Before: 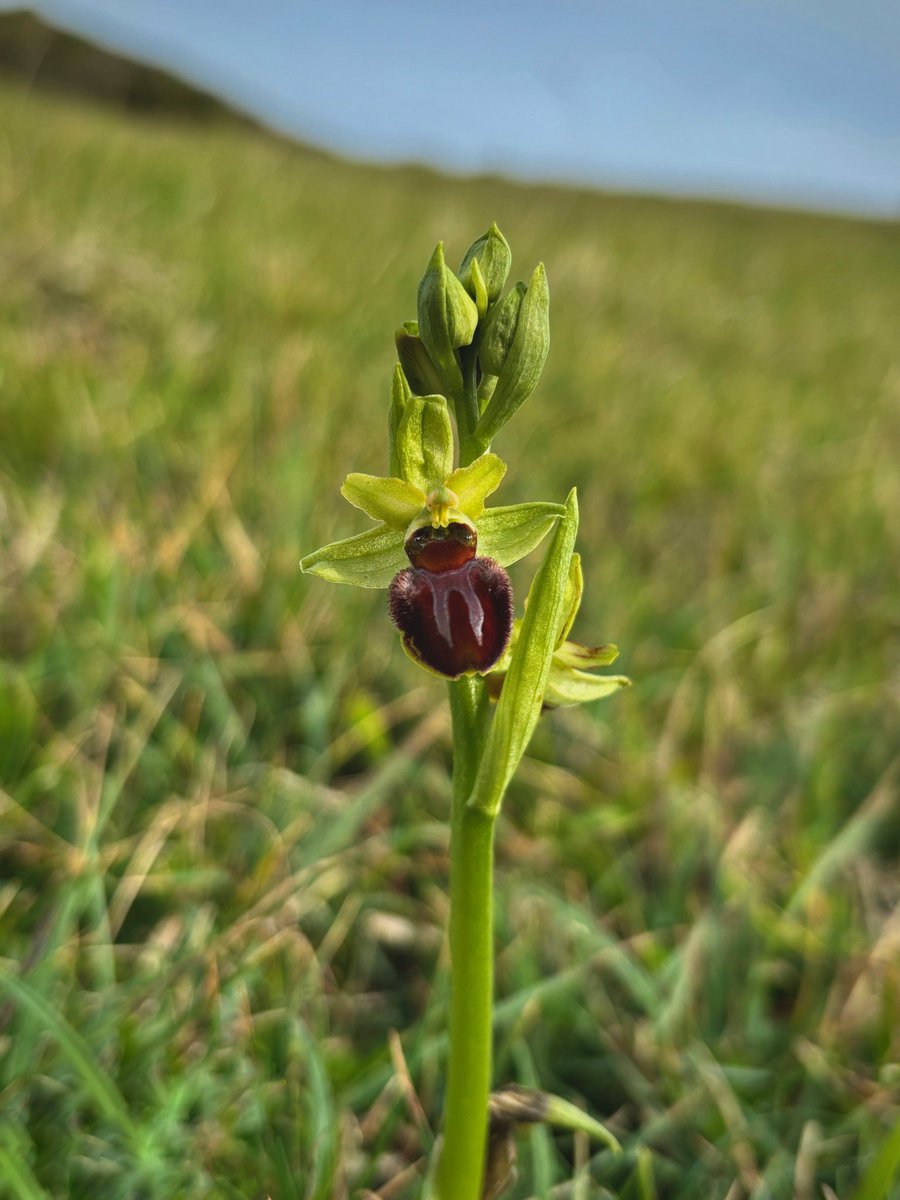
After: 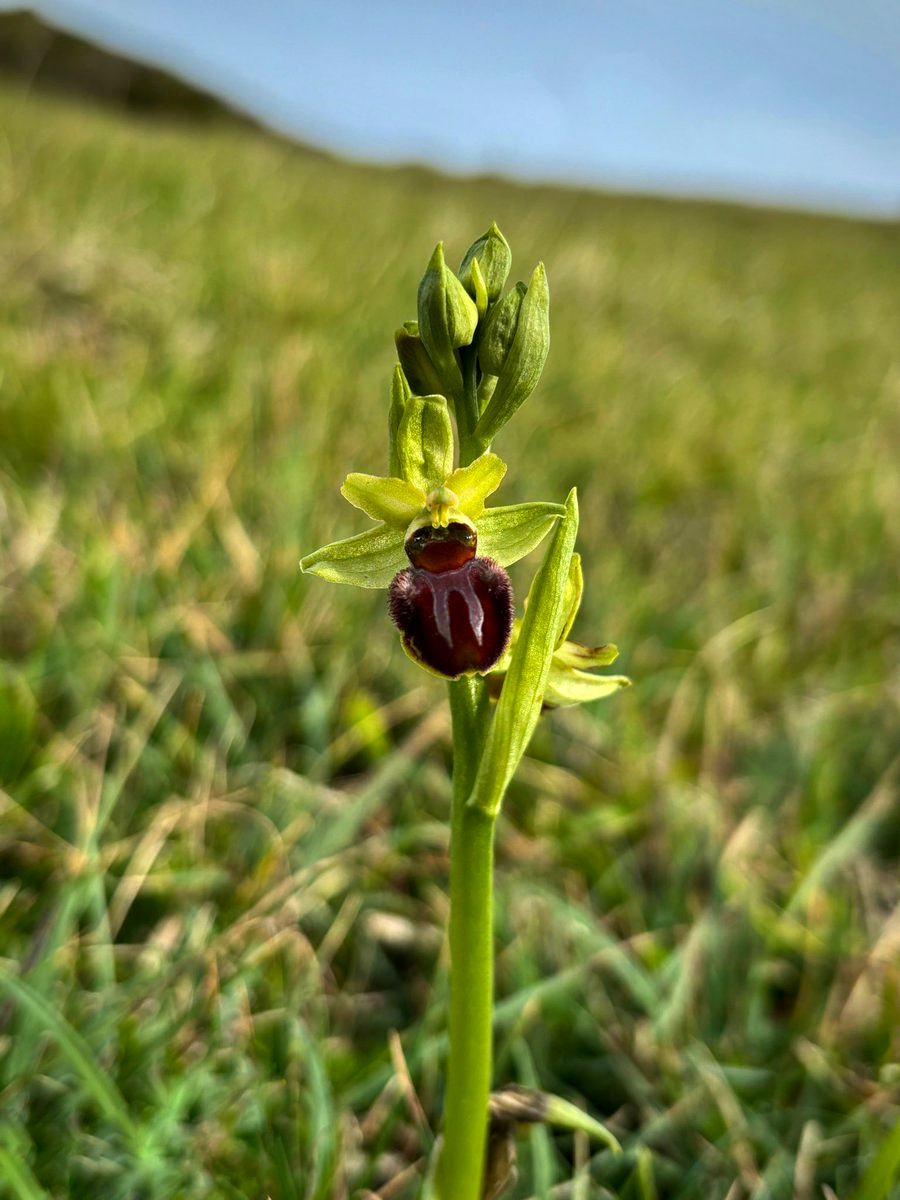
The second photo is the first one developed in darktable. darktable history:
exposure: black level correction 0.009, exposure 0.014 EV, compensate highlight preservation false
tone equalizer: -8 EV -0.417 EV, -7 EV -0.389 EV, -6 EV -0.333 EV, -5 EV -0.222 EV, -3 EV 0.222 EV, -2 EV 0.333 EV, -1 EV 0.389 EV, +0 EV 0.417 EV, edges refinement/feathering 500, mask exposure compensation -1.57 EV, preserve details no
